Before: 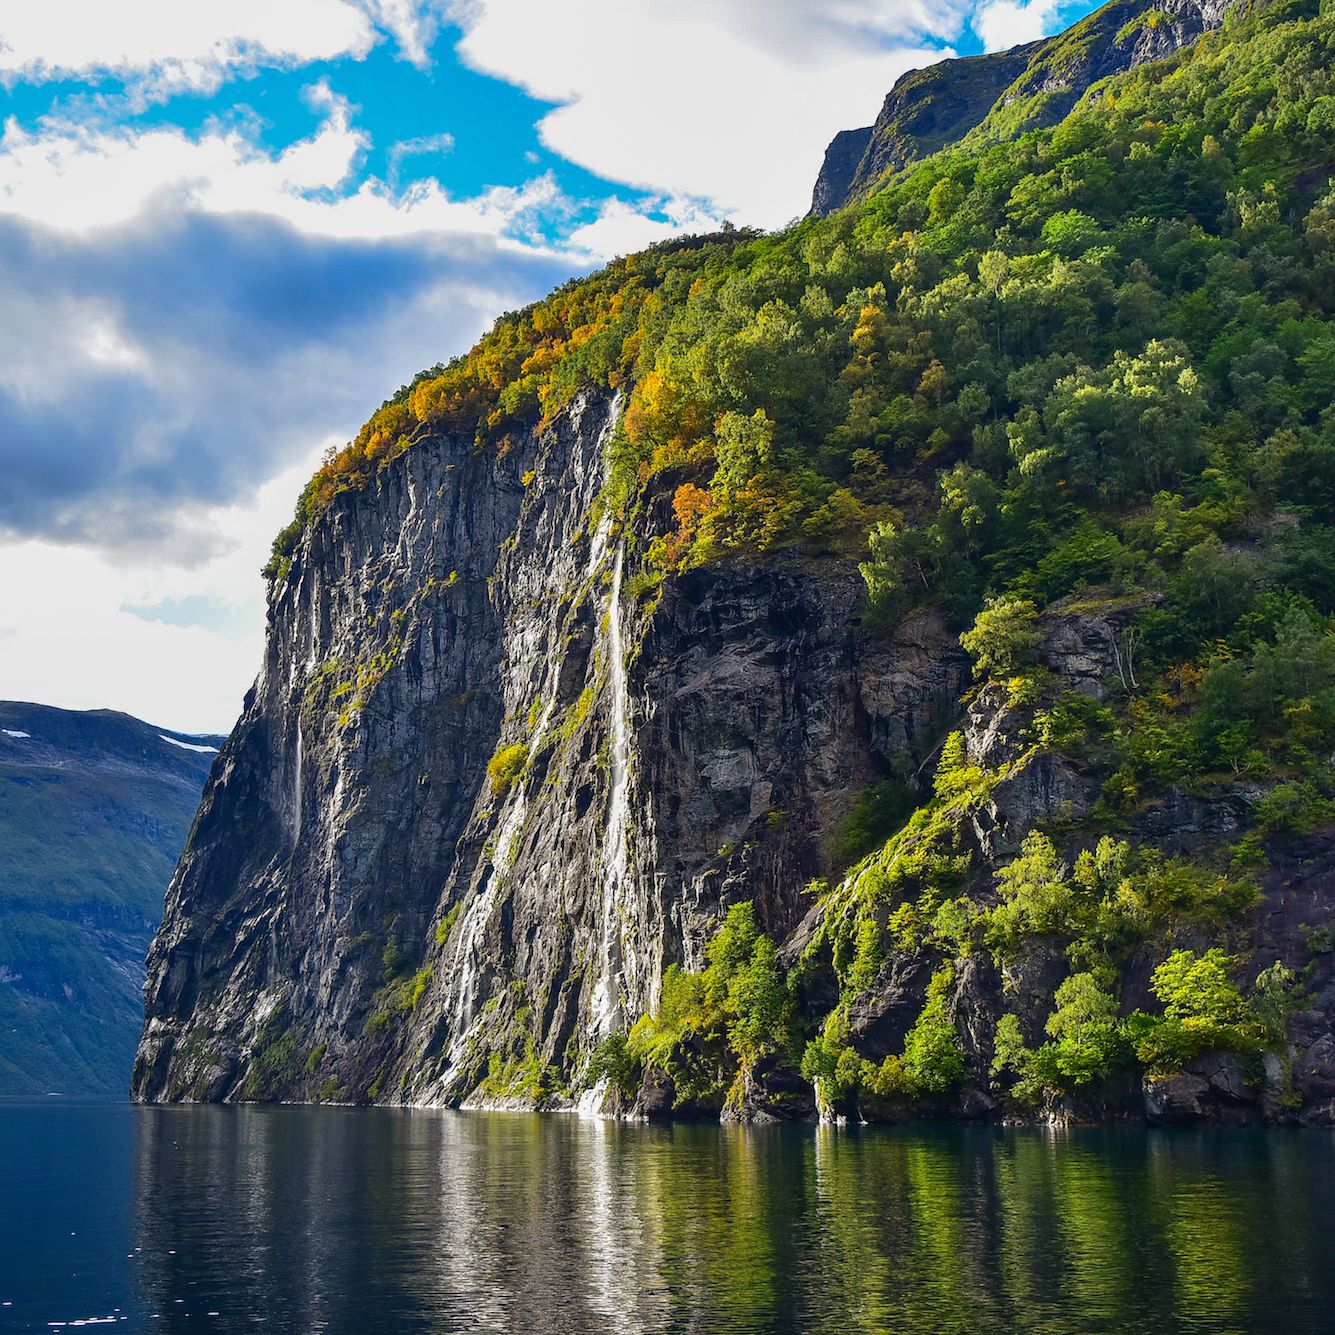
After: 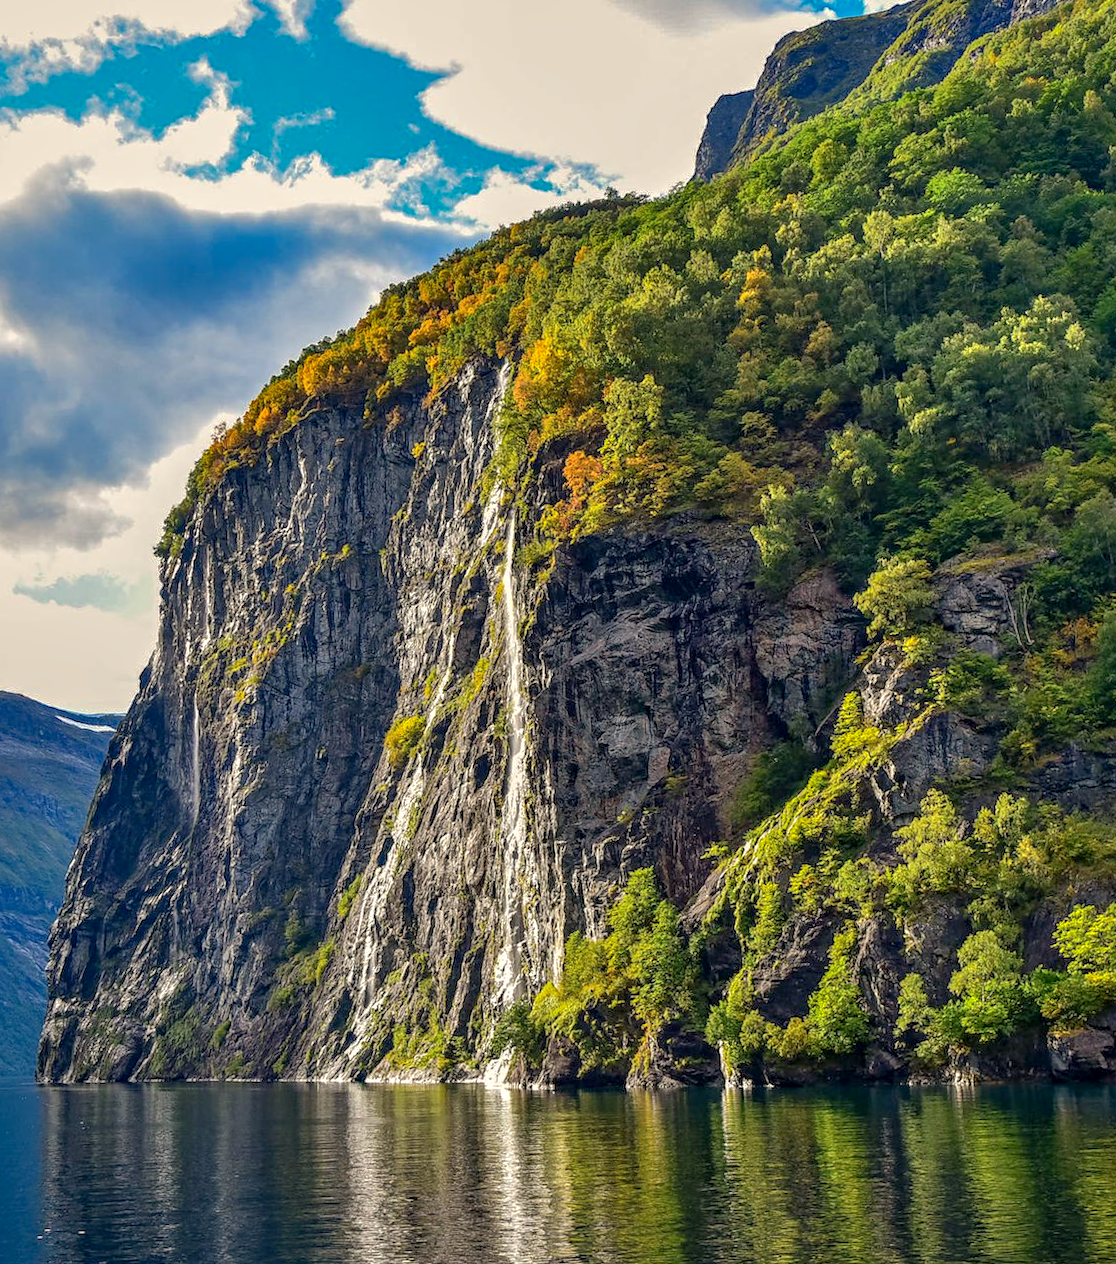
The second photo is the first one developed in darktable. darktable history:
contrast equalizer: y [[0.5, 0.504, 0.515, 0.527, 0.535, 0.534], [0.5 ×6], [0.491, 0.387, 0.179, 0.068, 0.068, 0.068], [0 ×5, 0.023], [0 ×6]]
shadows and highlights: on, module defaults
white balance: red 1.045, blue 0.932
rotate and perspective: rotation -1.42°, crop left 0.016, crop right 0.984, crop top 0.035, crop bottom 0.965
haze removal: compatibility mode true, adaptive false
local contrast: on, module defaults
crop: left 7.598%, right 7.873%
